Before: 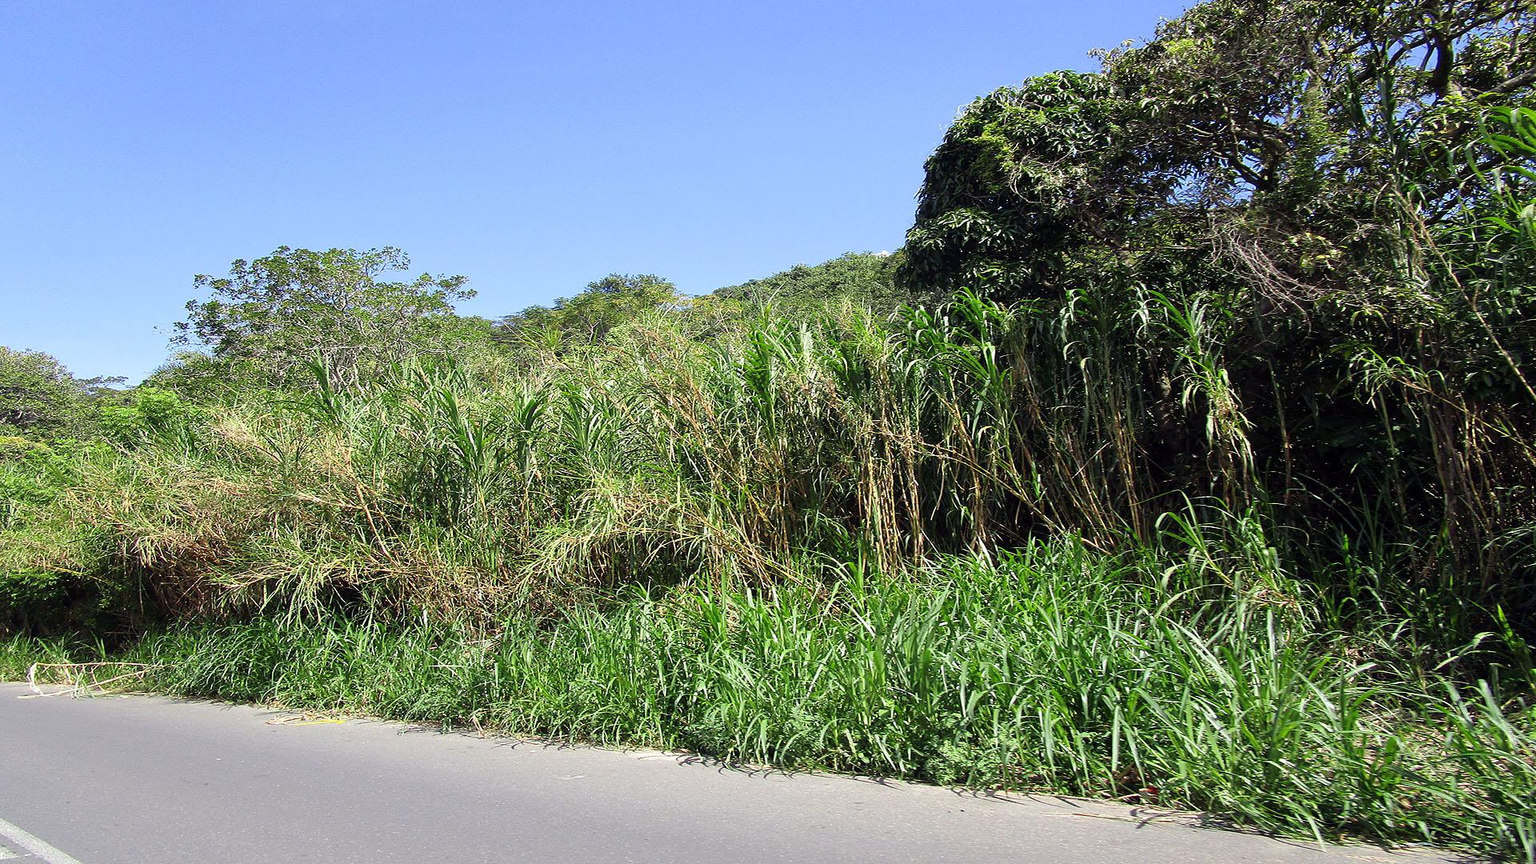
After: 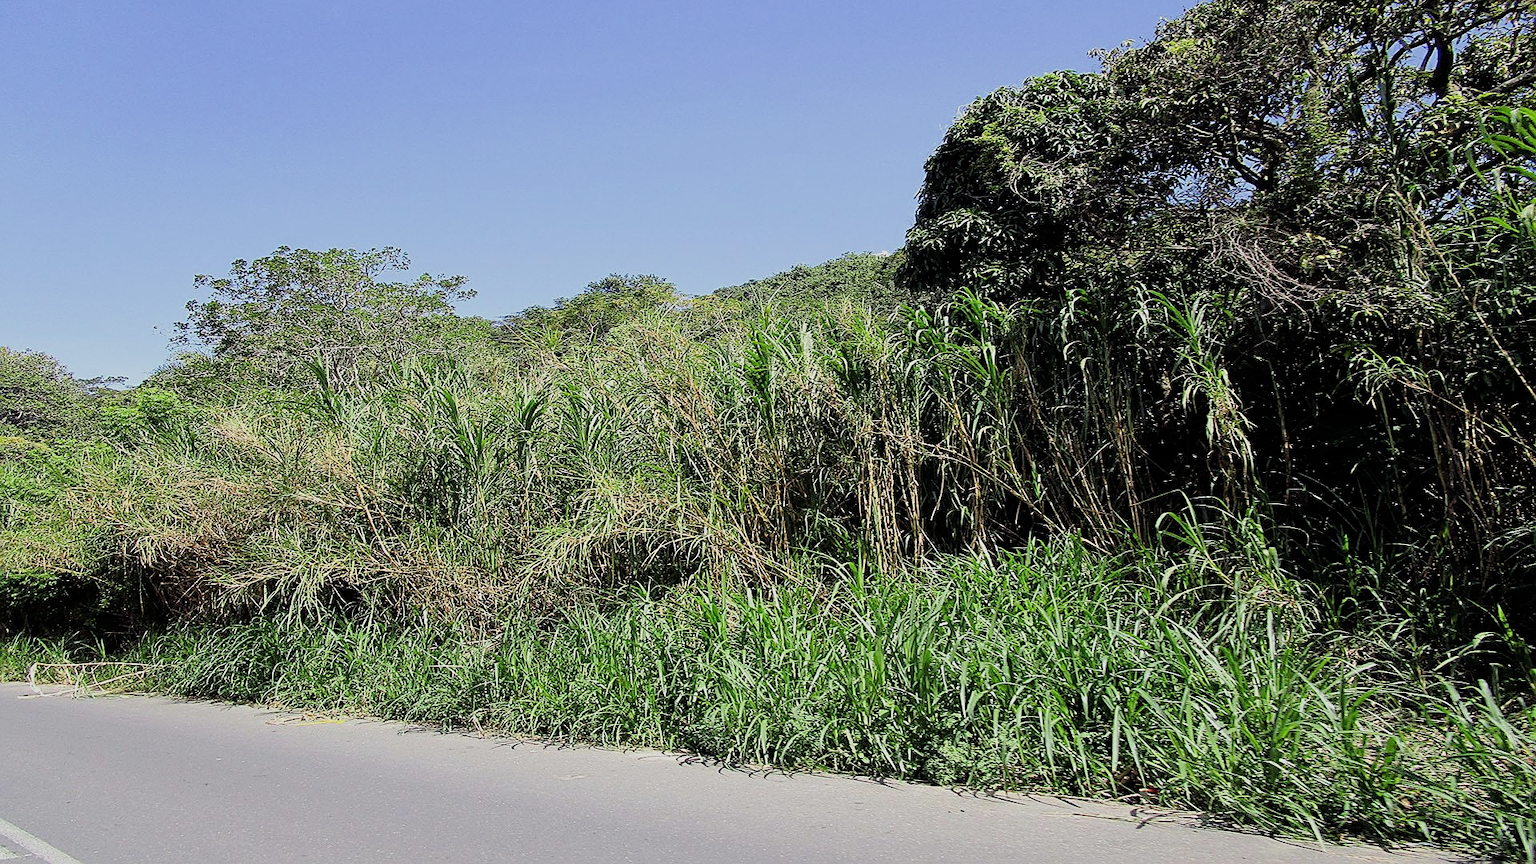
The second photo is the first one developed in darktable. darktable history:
filmic rgb: black relative exposure -7.65 EV, white relative exposure 4.56 EV, hardness 3.61, contrast 1.106
sharpen: on, module defaults
